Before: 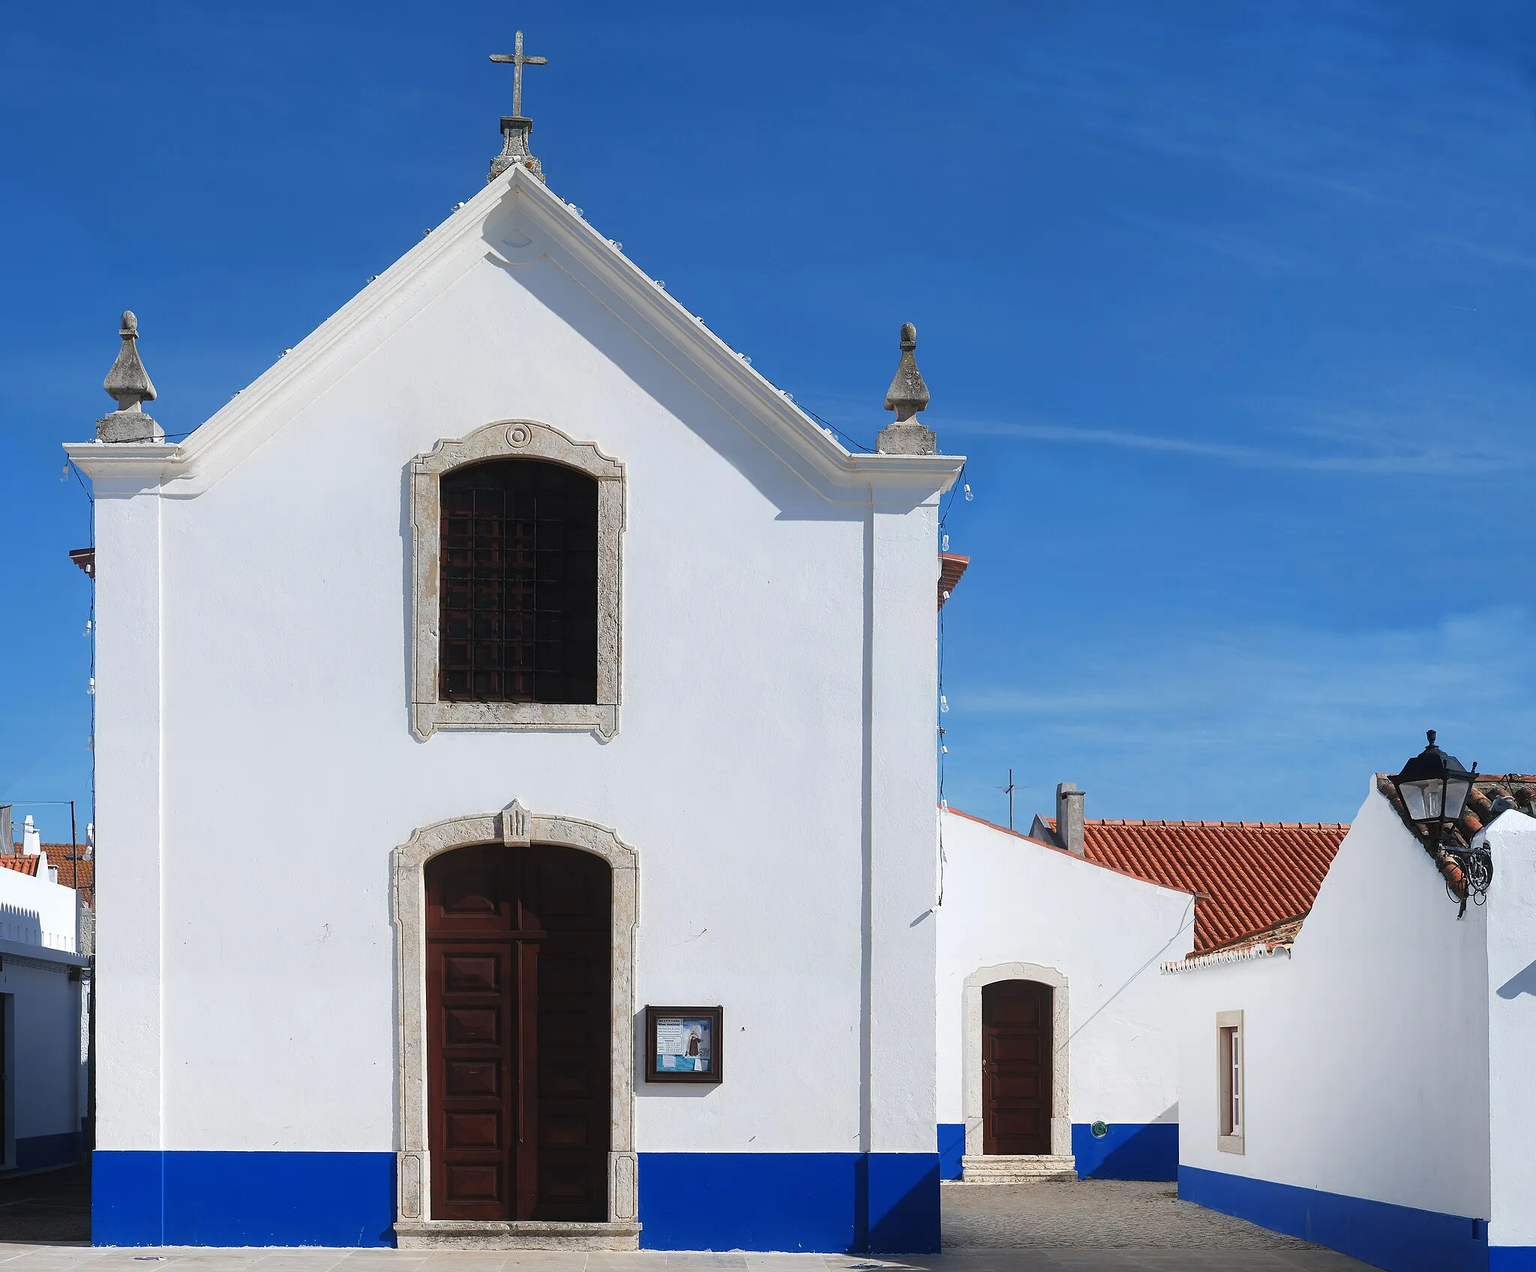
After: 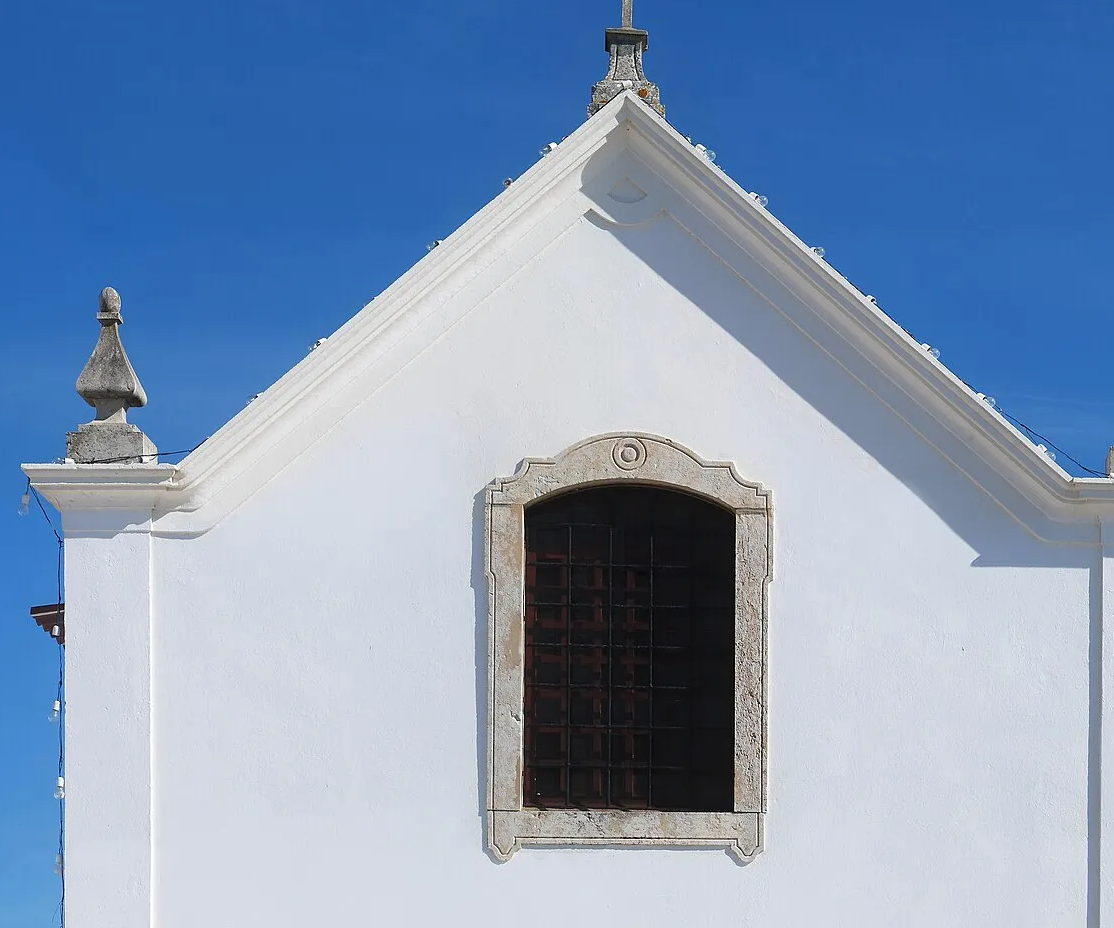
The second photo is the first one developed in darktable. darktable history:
crop and rotate: left 3.043%, top 7.544%, right 42.516%, bottom 37.731%
